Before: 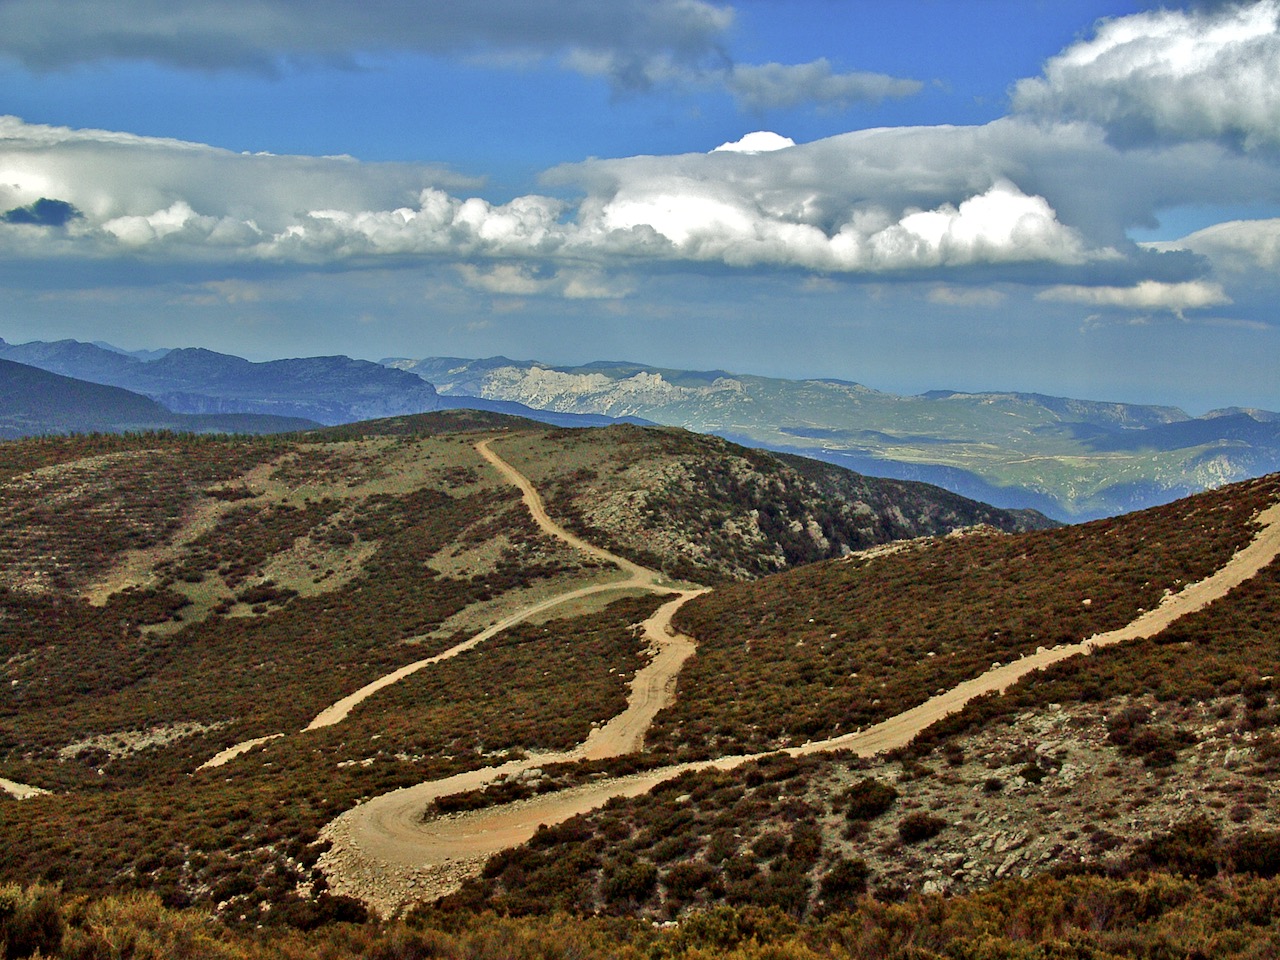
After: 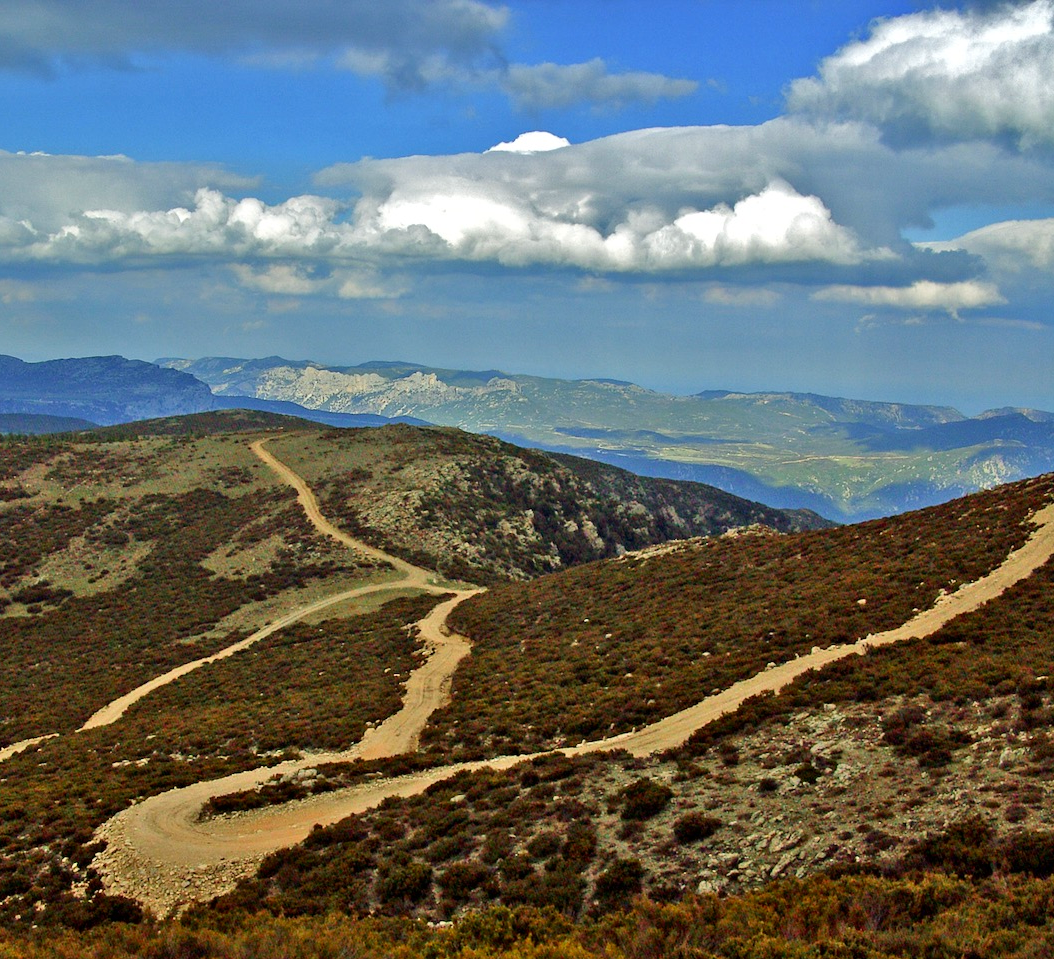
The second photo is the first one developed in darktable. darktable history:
contrast brightness saturation: saturation 0.18
crop: left 17.582%, bottom 0.031%
